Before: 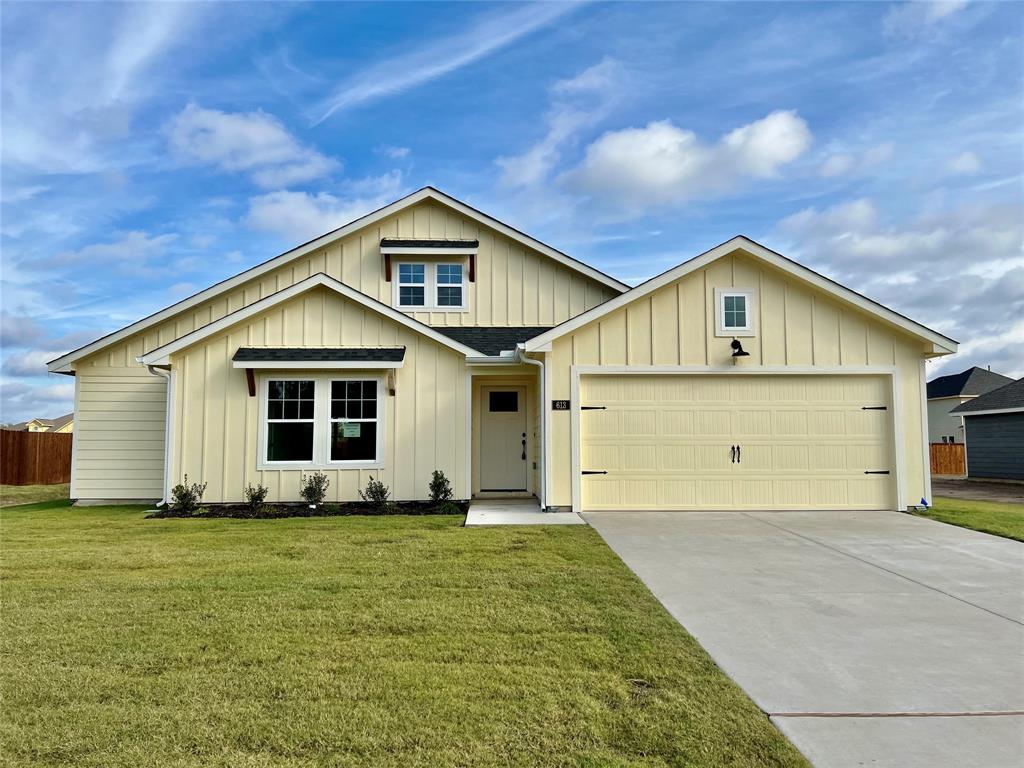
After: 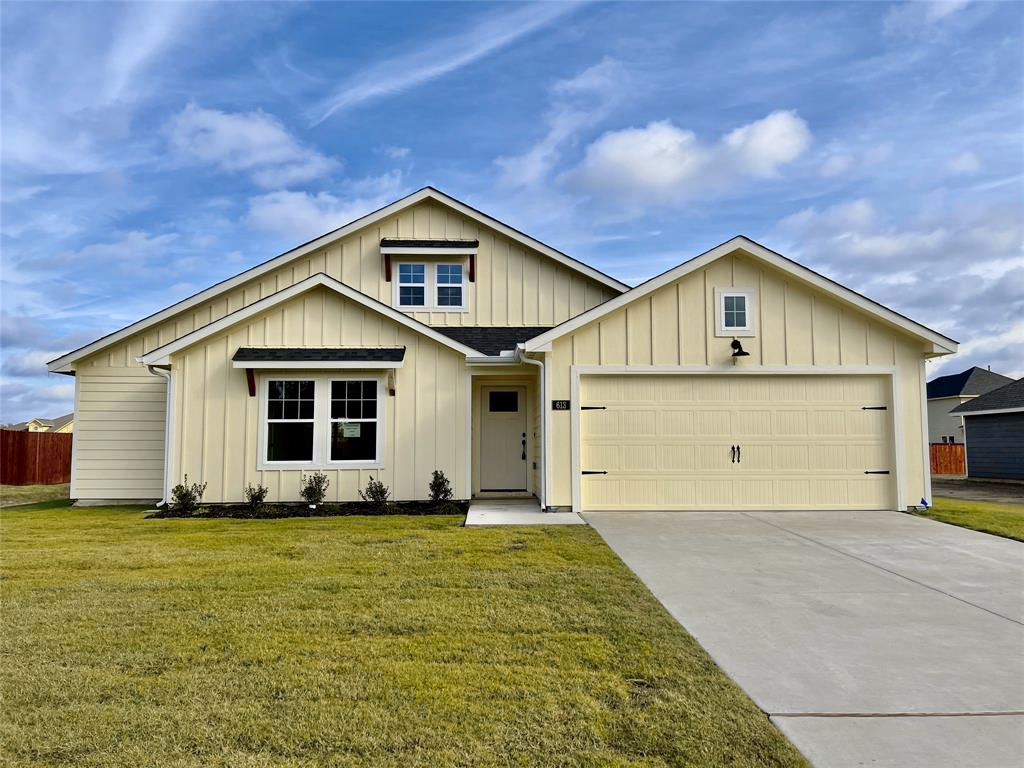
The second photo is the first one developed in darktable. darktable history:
tone curve: curves: ch0 [(0, 0) (0.087, 0.054) (0.281, 0.245) (0.532, 0.514) (0.835, 0.818) (0.994, 0.955)]; ch1 [(0, 0) (0.27, 0.195) (0.406, 0.435) (0.452, 0.474) (0.495, 0.5) (0.514, 0.508) (0.537, 0.556) (0.654, 0.689) (1, 1)]; ch2 [(0, 0) (0.269, 0.299) (0.459, 0.441) (0.498, 0.499) (0.523, 0.52) (0.551, 0.549) (0.633, 0.625) (0.659, 0.681) (0.718, 0.764) (1, 1)], color space Lab, independent channels, preserve colors none
